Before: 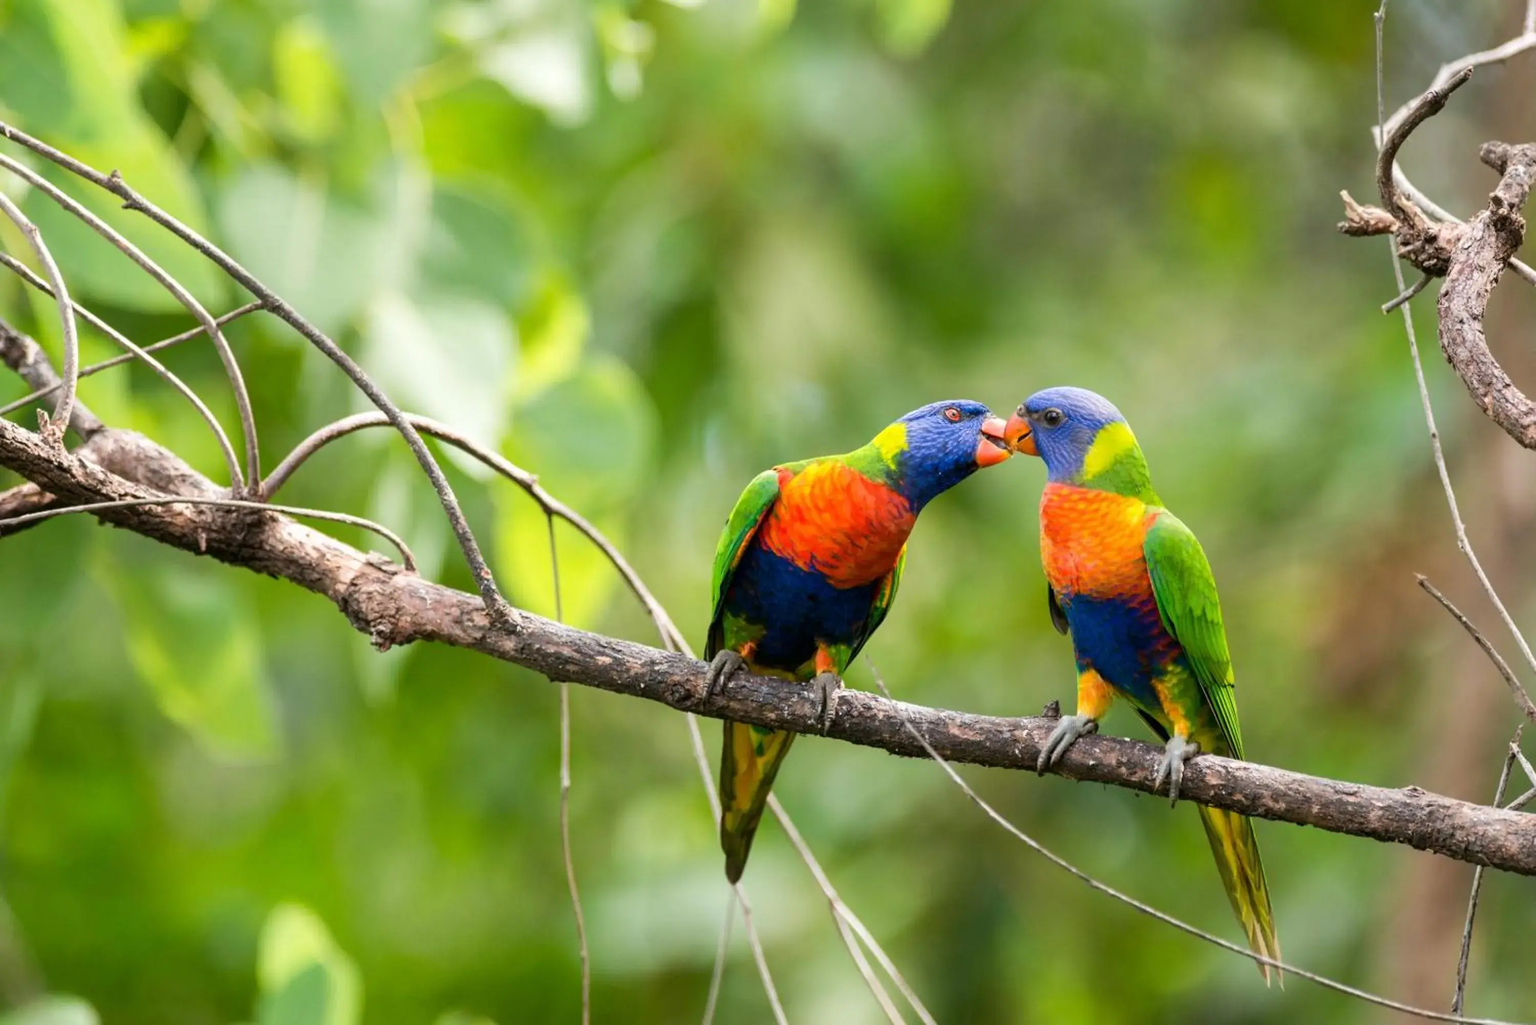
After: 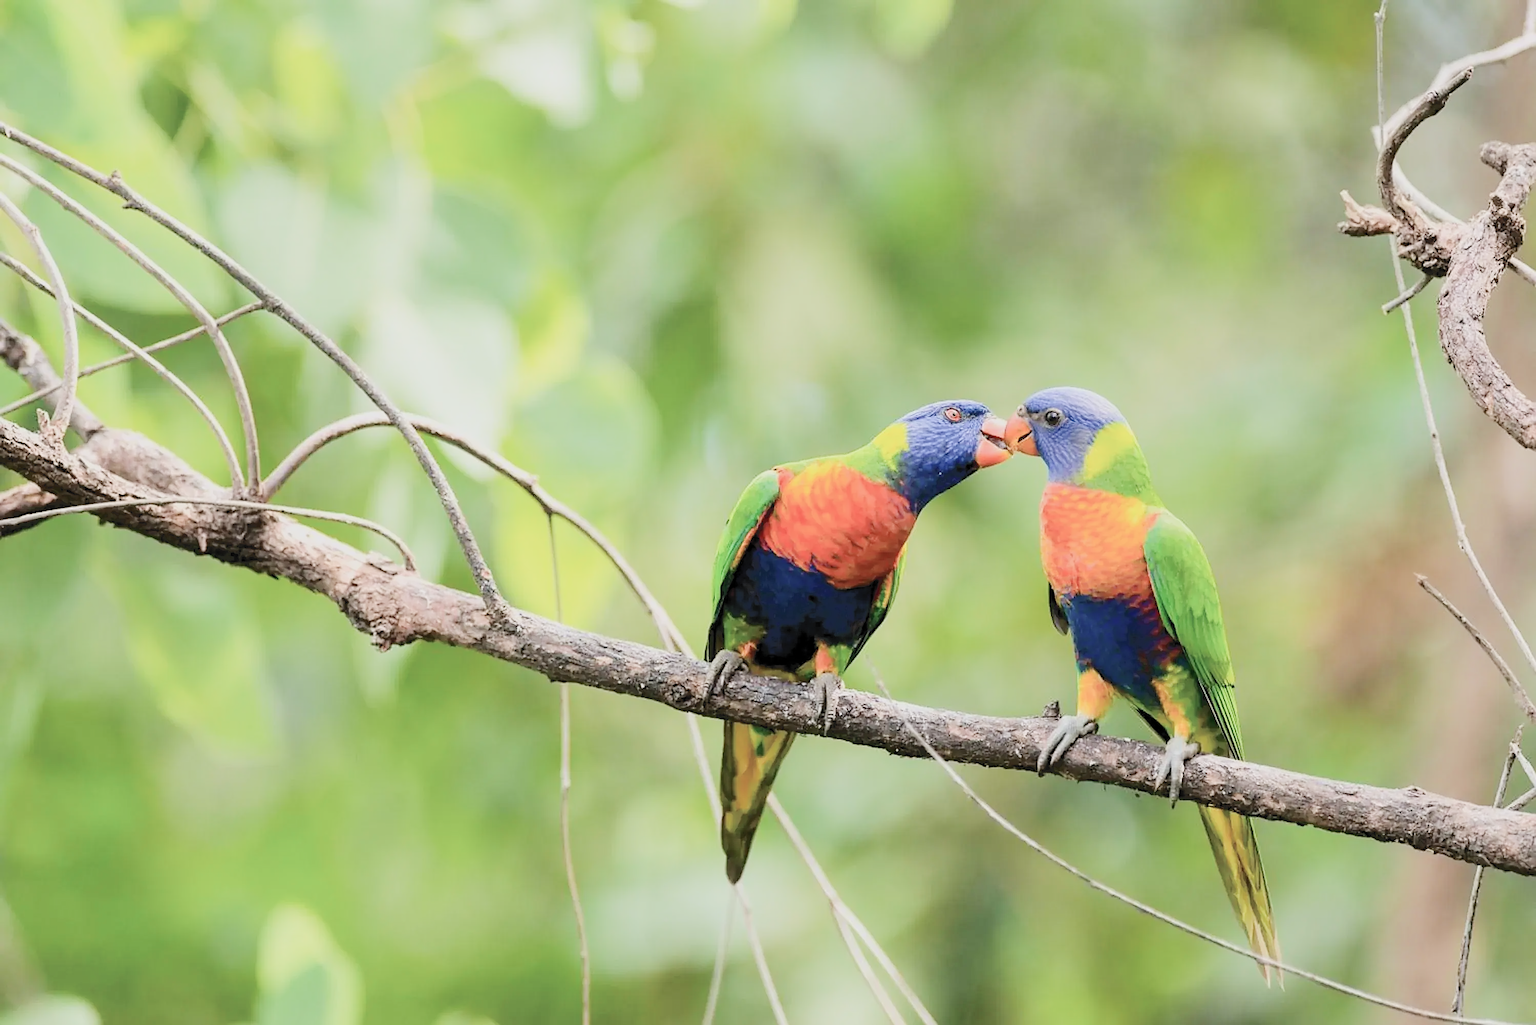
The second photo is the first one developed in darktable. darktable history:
sharpen: radius 1.374, amount 1.235, threshold 0.687
color correction: highlights a* 0.01, highlights b* -0.368
filmic rgb: black relative exposure -7.99 EV, white relative exposure 8 EV, target black luminance 0%, hardness 2.48, latitude 76.39%, contrast 0.57, shadows ↔ highlights balance 0.013%
tone curve: curves: ch0 [(0, 0) (0.003, 0.037) (0.011, 0.061) (0.025, 0.104) (0.044, 0.145) (0.069, 0.145) (0.1, 0.127) (0.136, 0.175) (0.177, 0.207) (0.224, 0.252) (0.277, 0.341) (0.335, 0.446) (0.399, 0.554) (0.468, 0.658) (0.543, 0.757) (0.623, 0.843) (0.709, 0.919) (0.801, 0.958) (0.898, 0.975) (1, 1)], color space Lab, independent channels, preserve colors none
